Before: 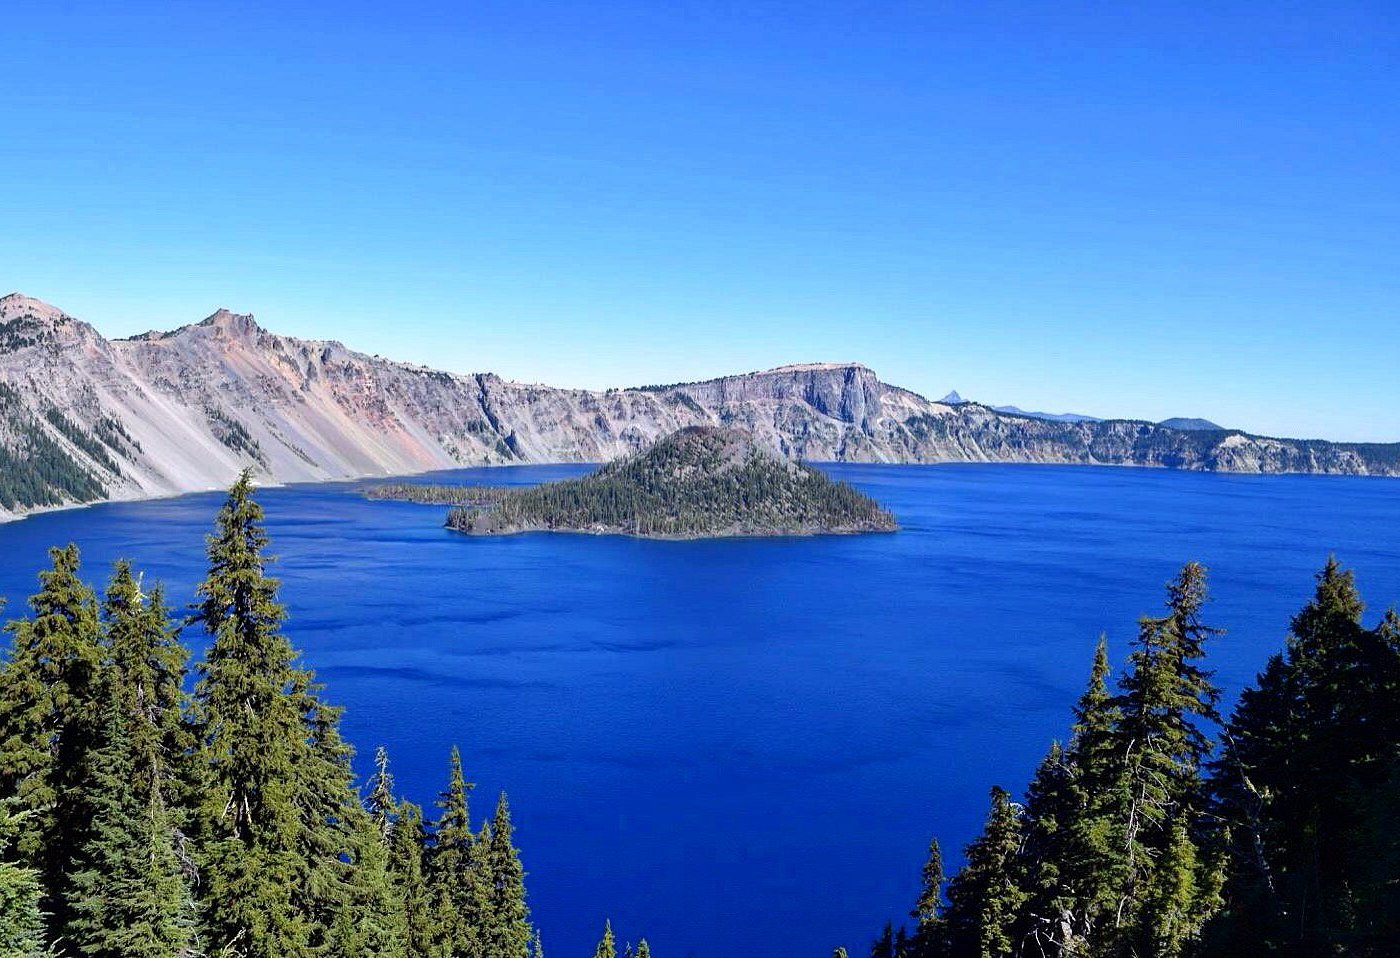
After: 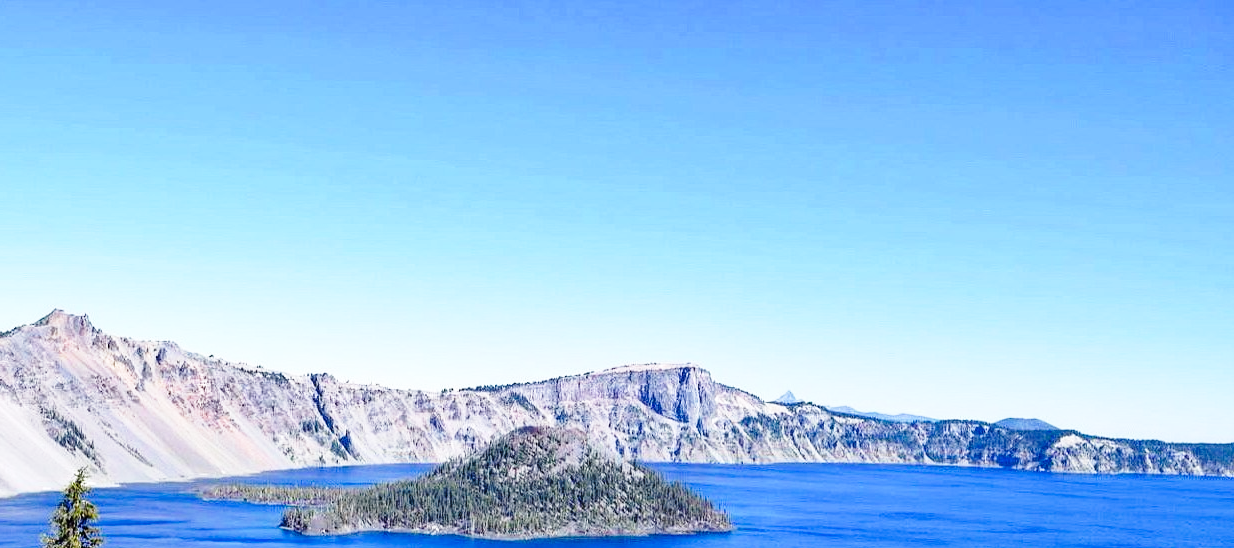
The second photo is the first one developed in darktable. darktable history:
crop and rotate: left 11.812%, bottom 42.776%
base curve: curves: ch0 [(0, 0) (0.028, 0.03) (0.121, 0.232) (0.46, 0.748) (0.859, 0.968) (1, 1)], preserve colors none
